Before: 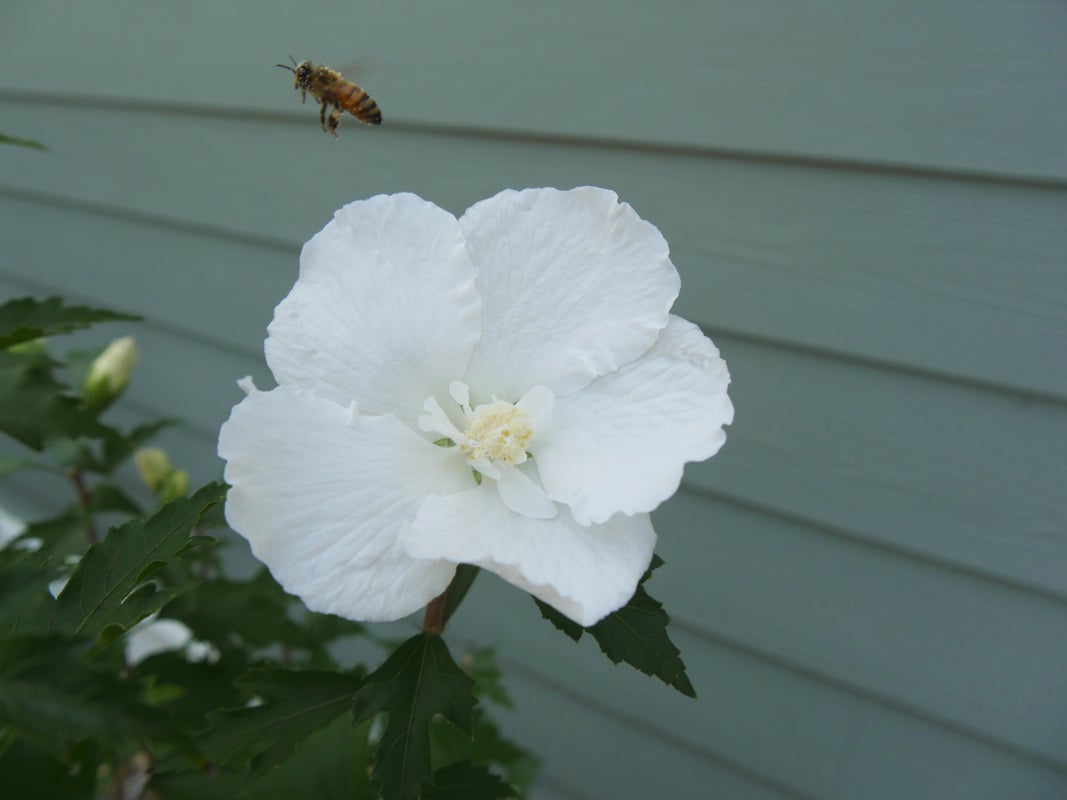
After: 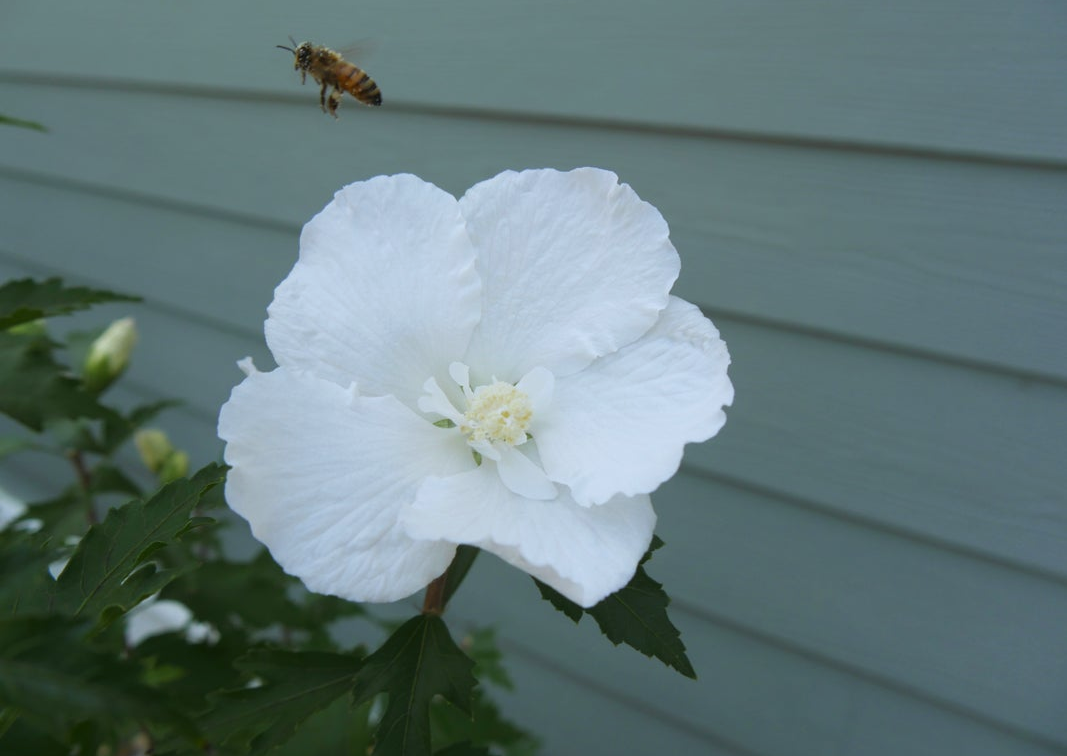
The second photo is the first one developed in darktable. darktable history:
crop and rotate: top 2.479%, bottom 3.018%
white balance: red 0.967, blue 1.049
